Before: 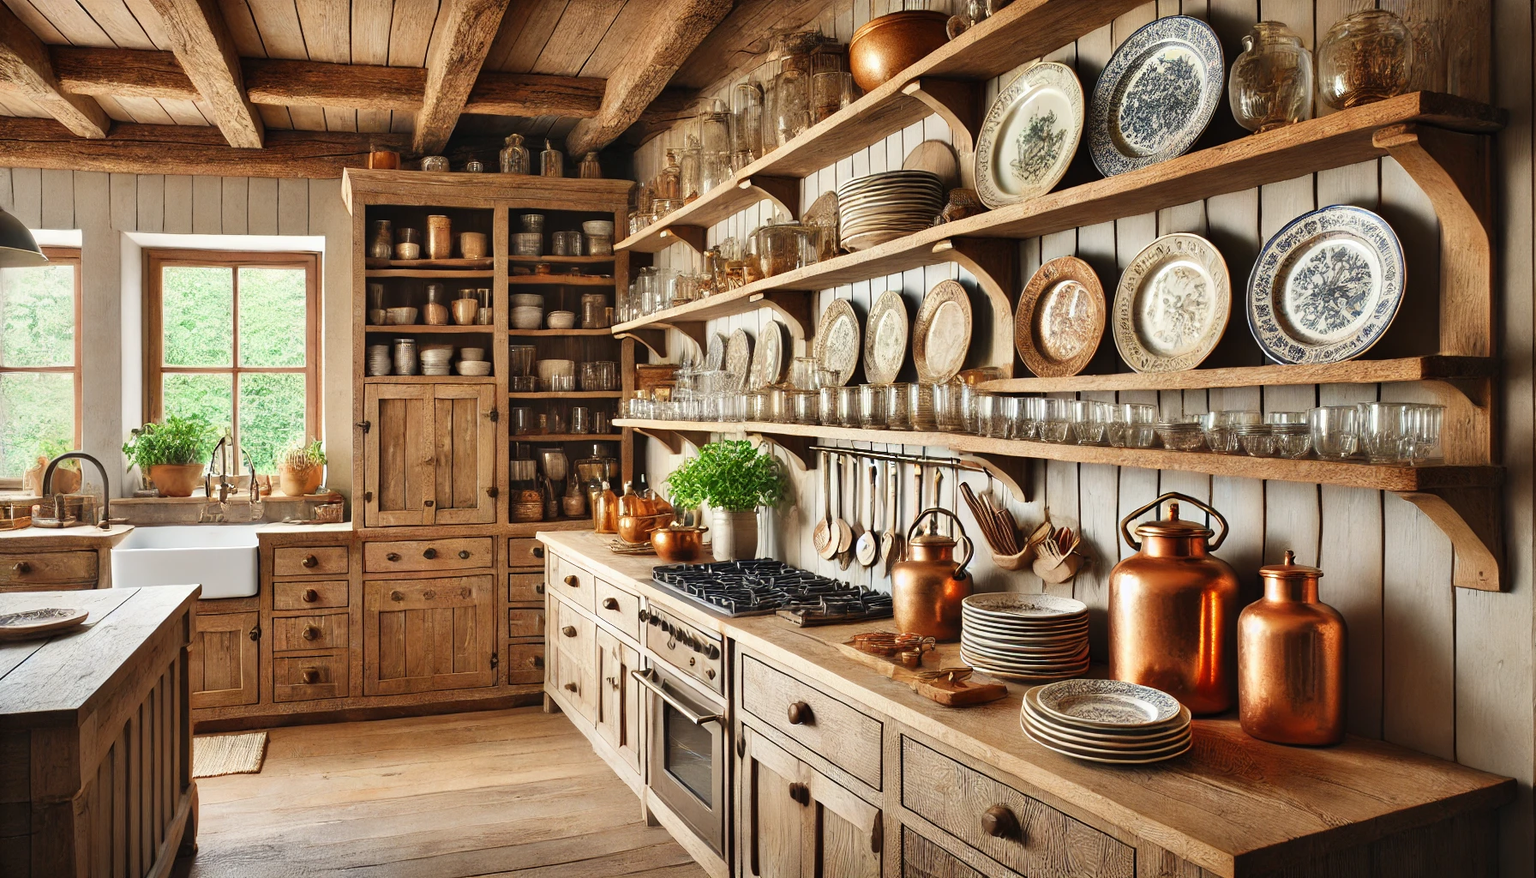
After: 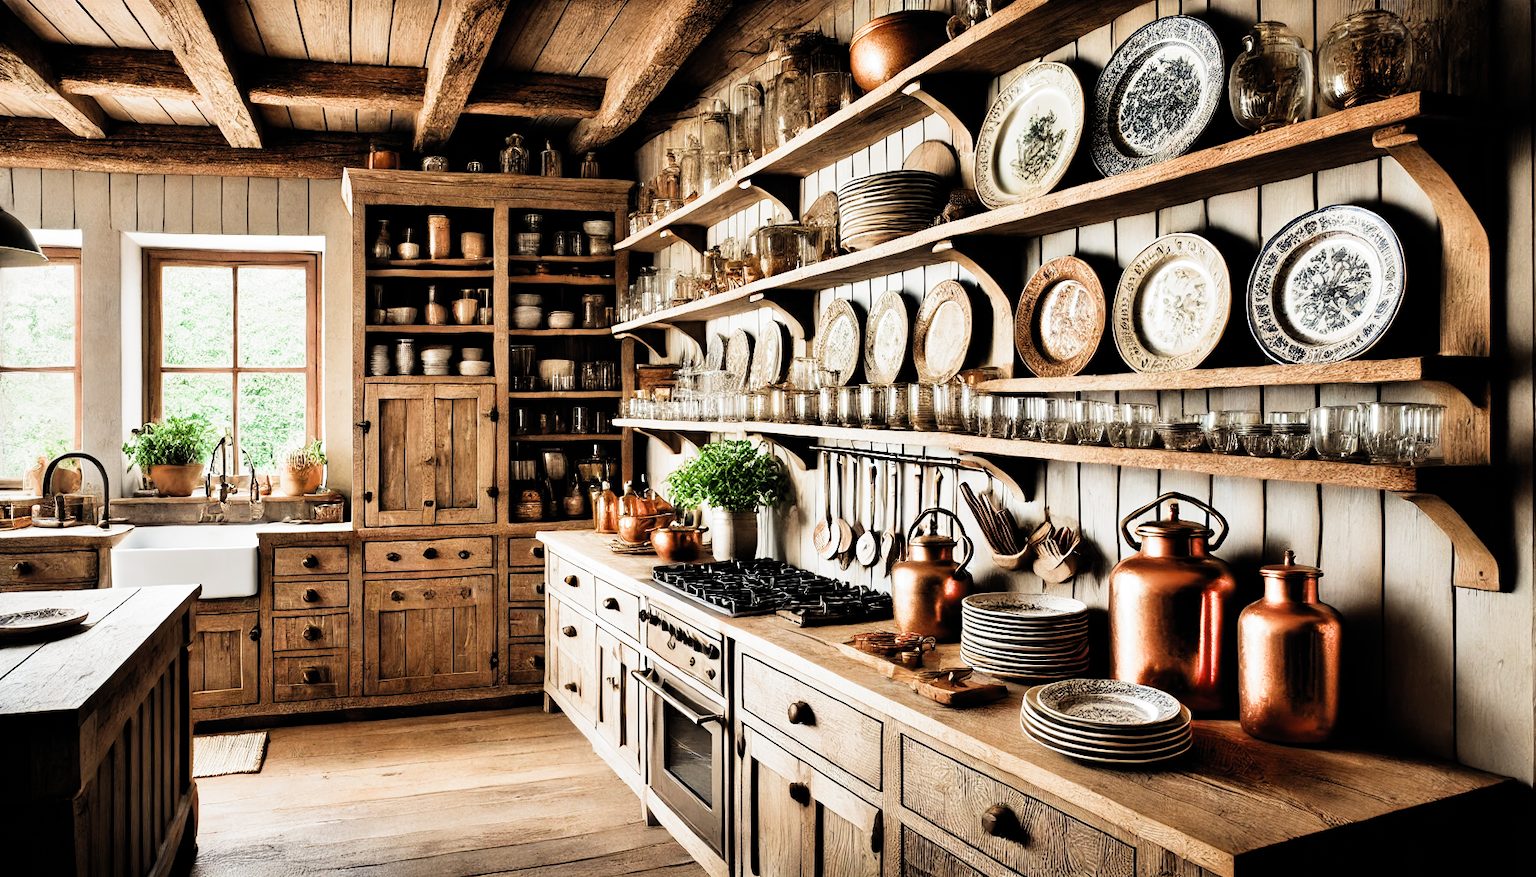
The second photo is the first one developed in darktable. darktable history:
filmic rgb: black relative exposure -3.79 EV, white relative exposure 2.39 EV, dynamic range scaling -49.81%, hardness 3.43, latitude 30.15%, contrast 1.808, color science v5 (2021), contrast in shadows safe, contrast in highlights safe
